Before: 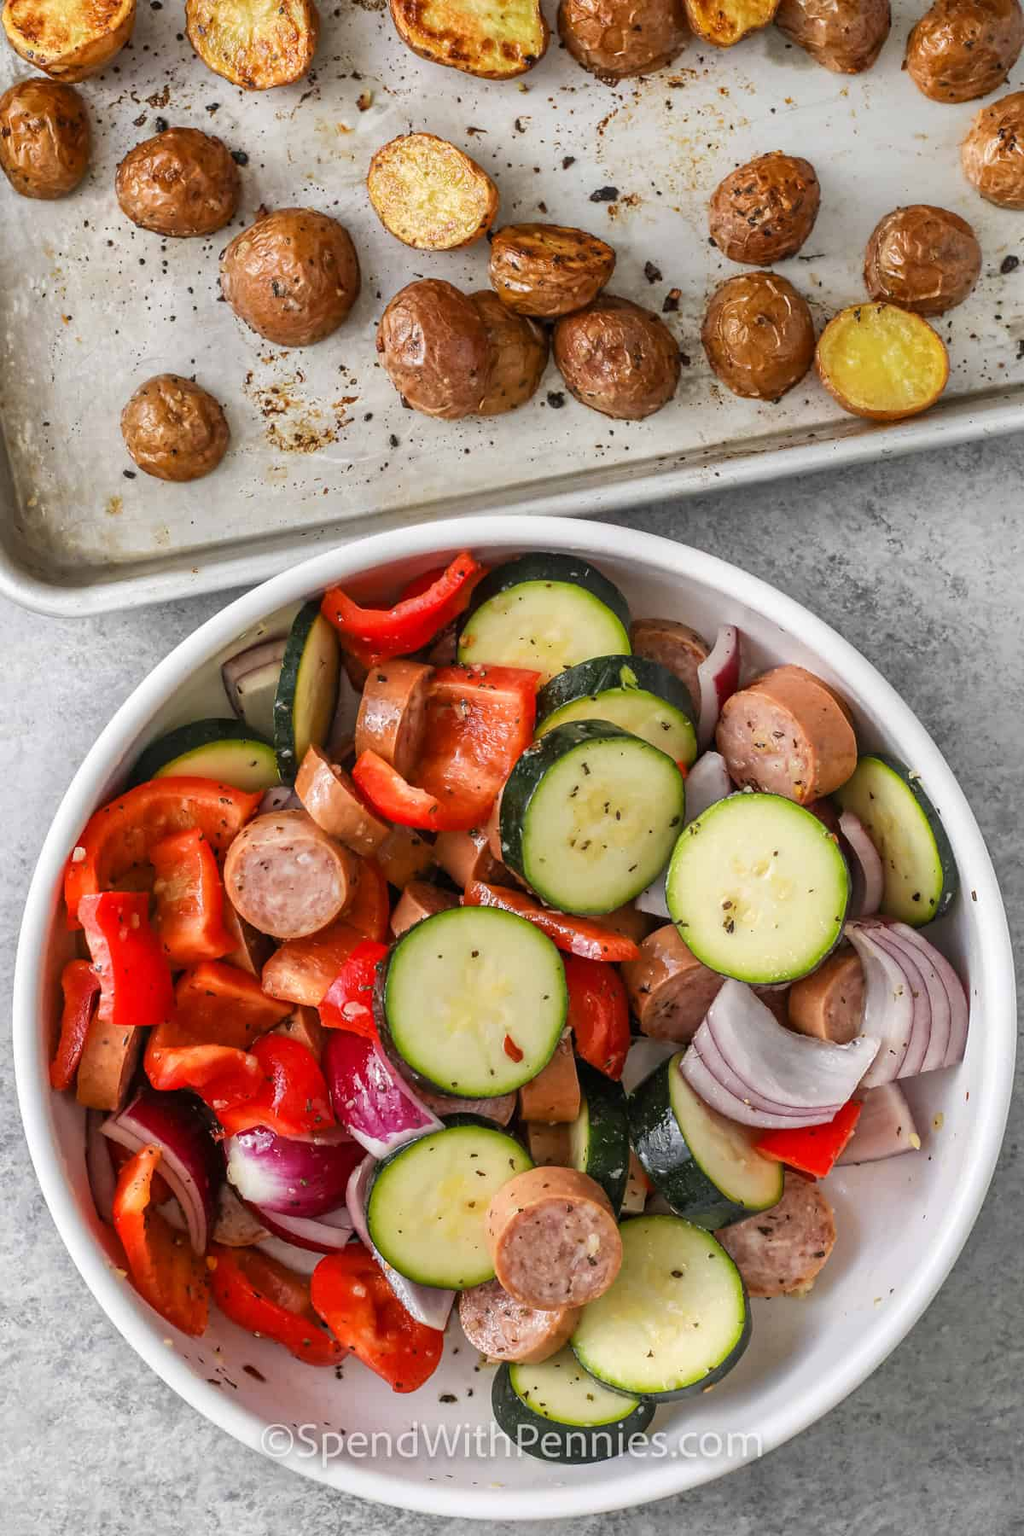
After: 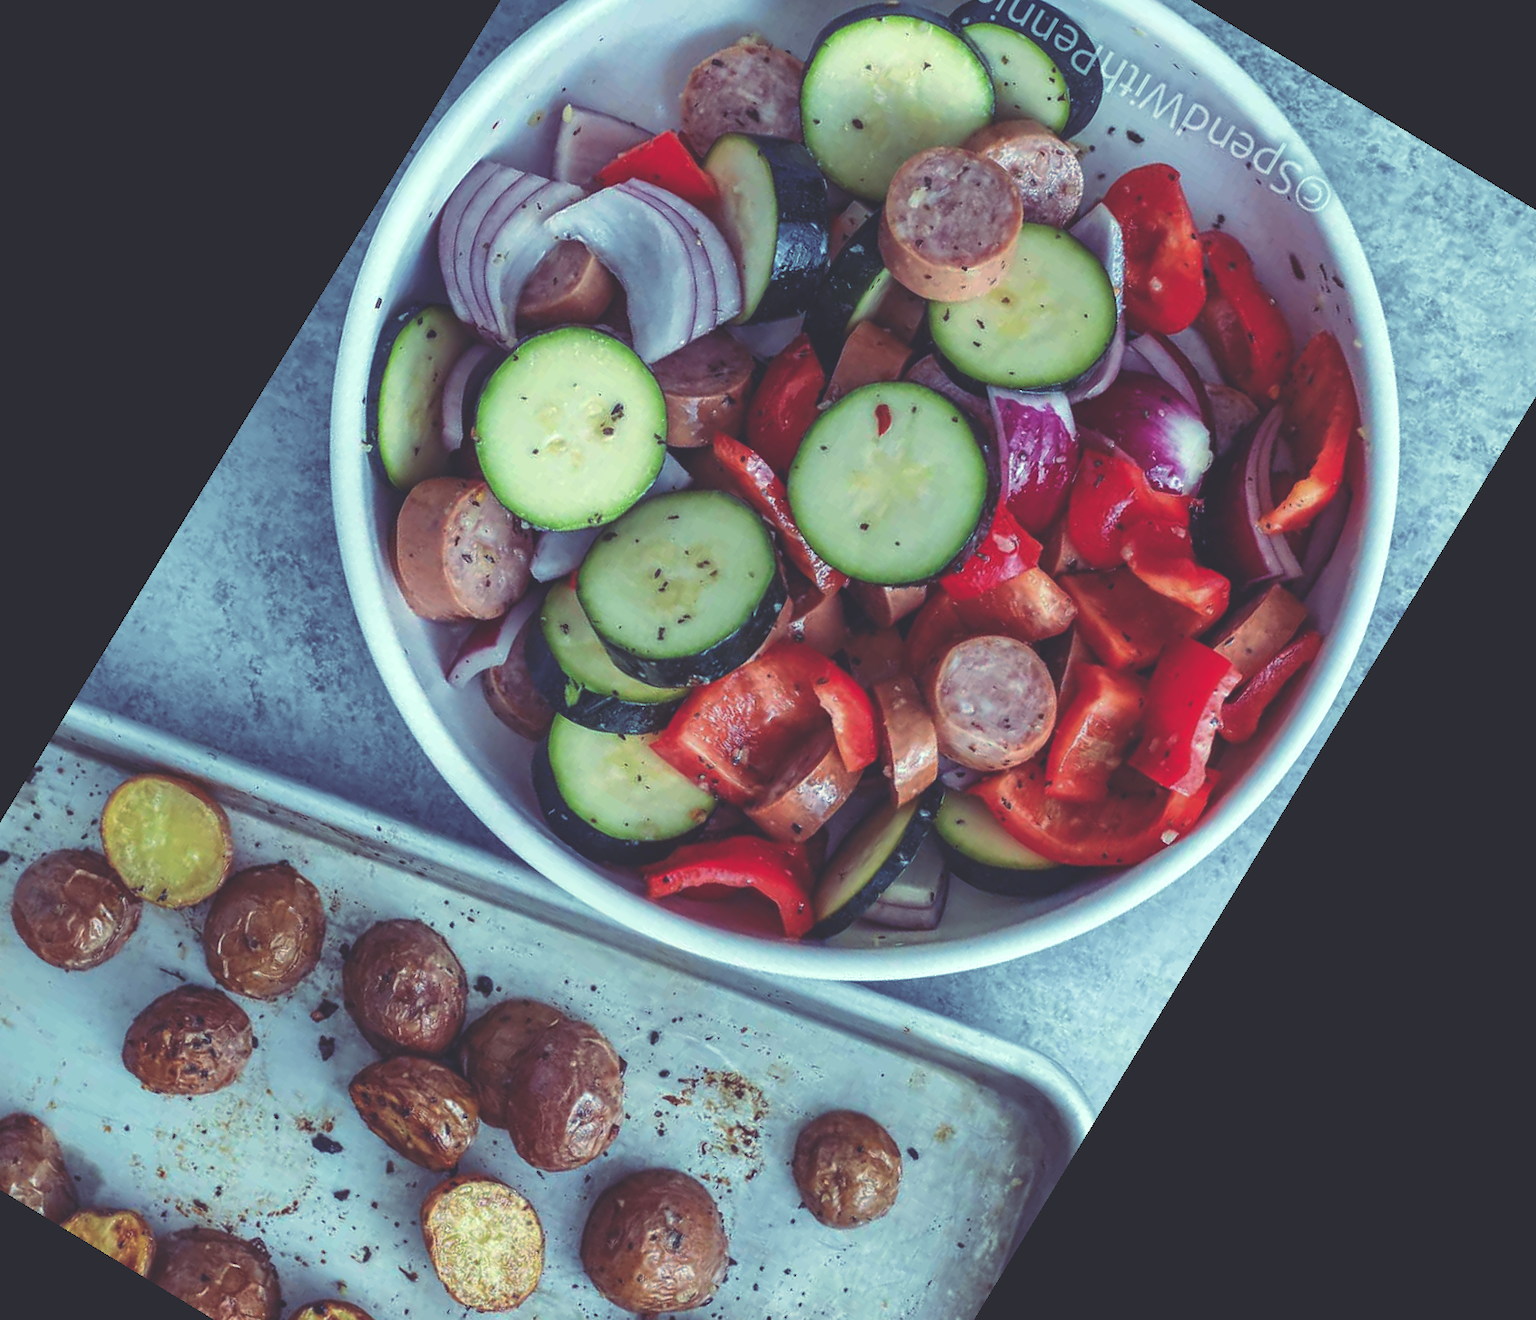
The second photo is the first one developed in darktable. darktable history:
crop and rotate: angle 148.68°, left 9.111%, top 15.603%, right 4.588%, bottom 17.041%
rgb curve: curves: ch0 [(0, 0.186) (0.314, 0.284) (0.576, 0.466) (0.805, 0.691) (0.936, 0.886)]; ch1 [(0, 0.186) (0.314, 0.284) (0.581, 0.534) (0.771, 0.746) (0.936, 0.958)]; ch2 [(0, 0.216) (0.275, 0.39) (1, 1)], mode RGB, independent channels, compensate middle gray true, preserve colors none
